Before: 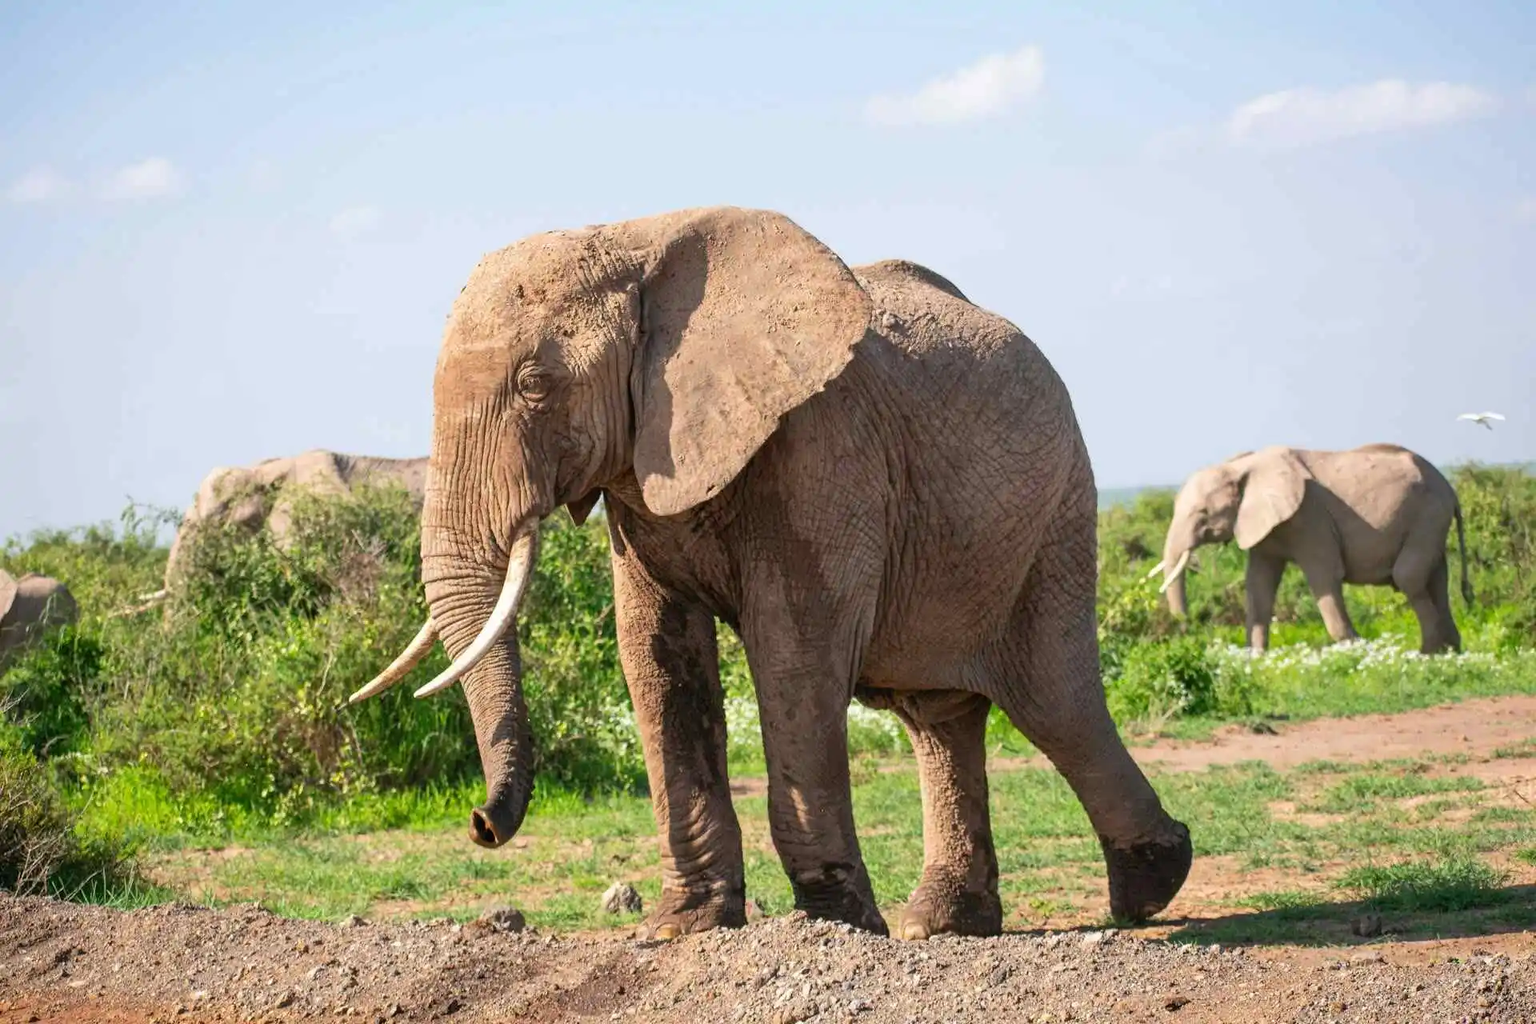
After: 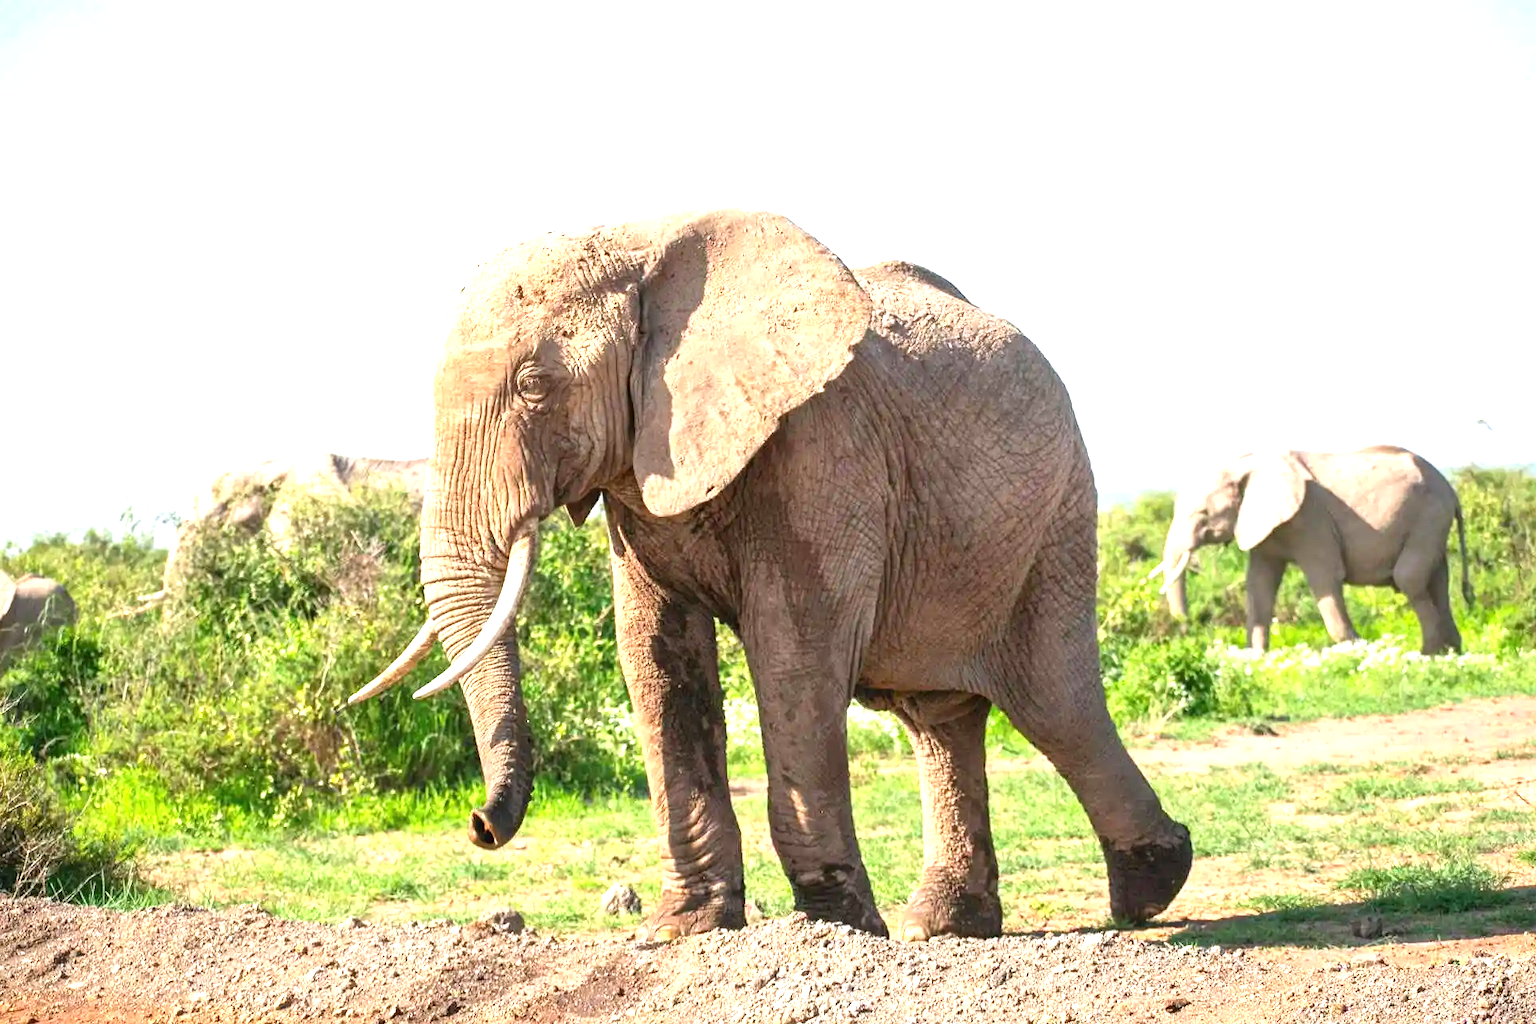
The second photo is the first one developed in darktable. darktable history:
crop and rotate: left 0.126%
exposure: black level correction 0, exposure 1.1 EV, compensate exposure bias true, compensate highlight preservation false
